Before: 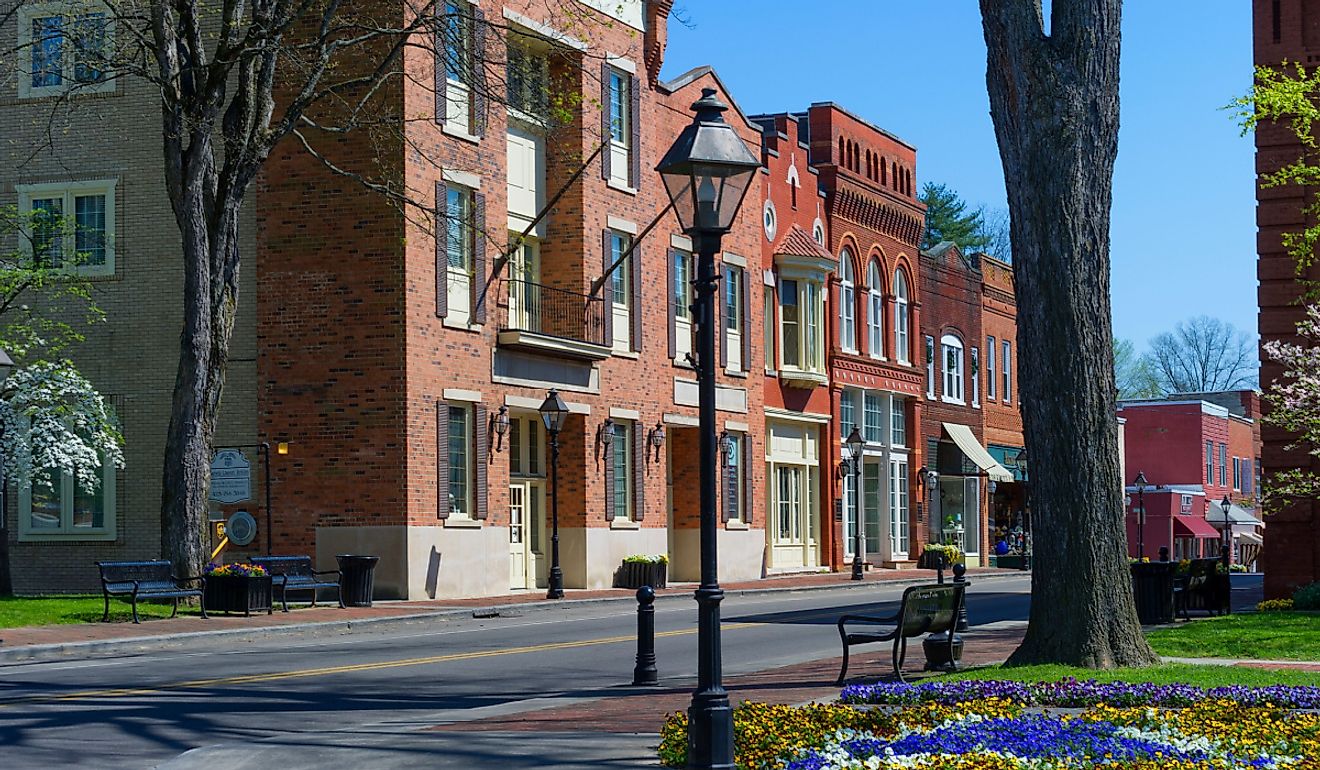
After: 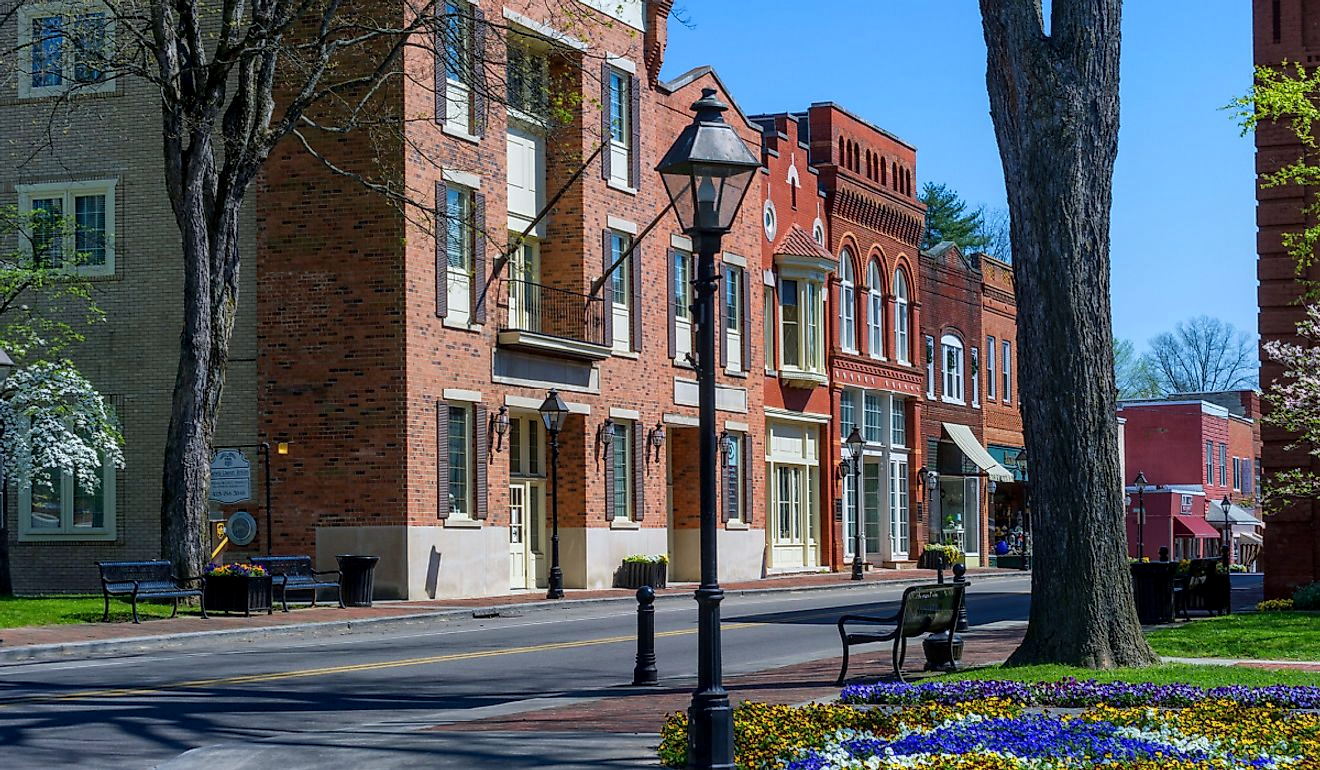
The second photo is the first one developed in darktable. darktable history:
white balance: red 0.983, blue 1.036
local contrast: on, module defaults
